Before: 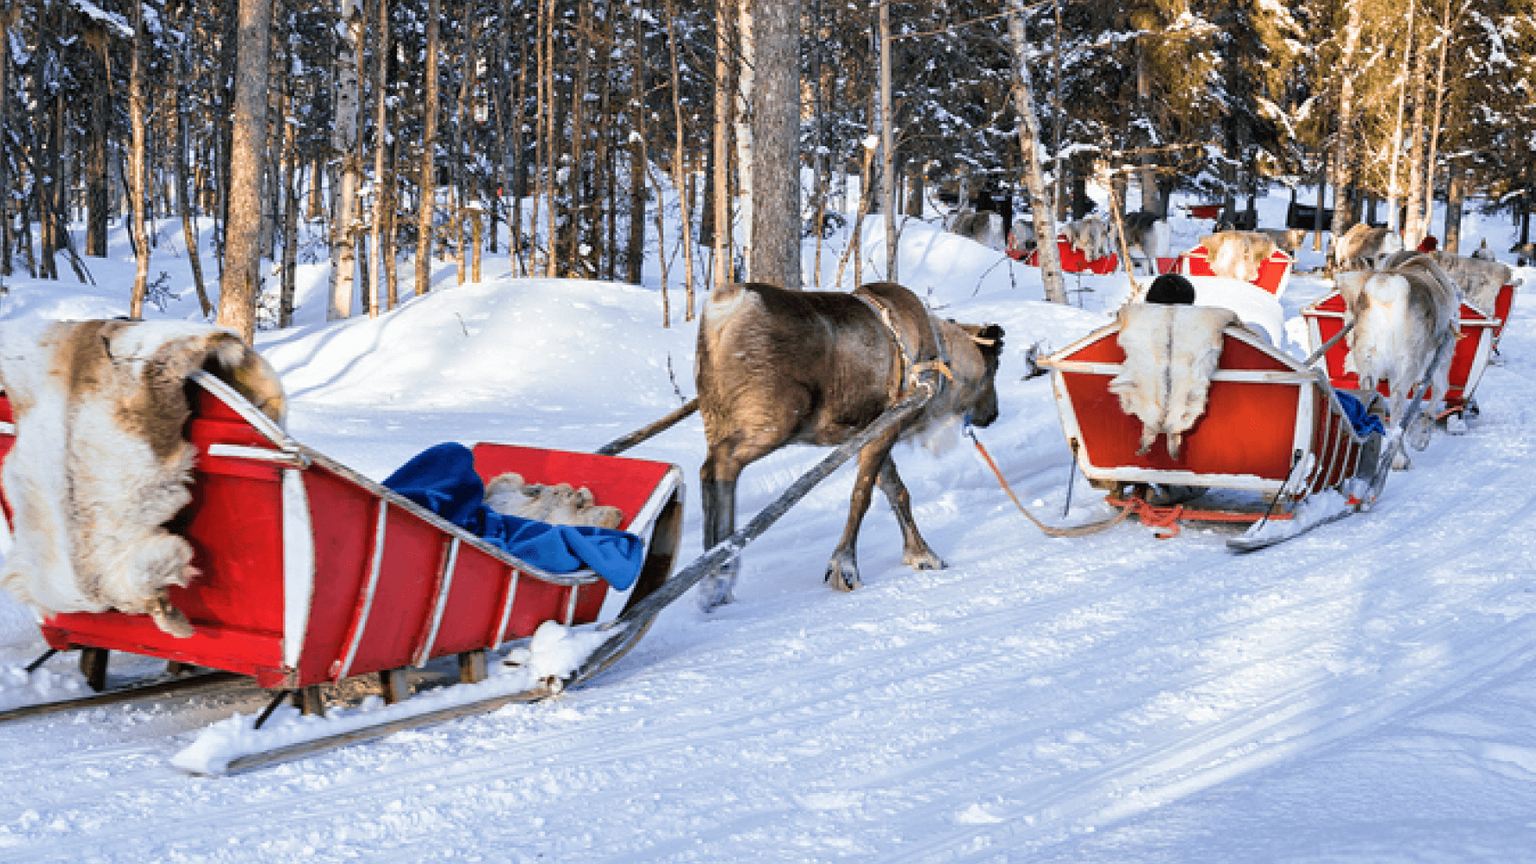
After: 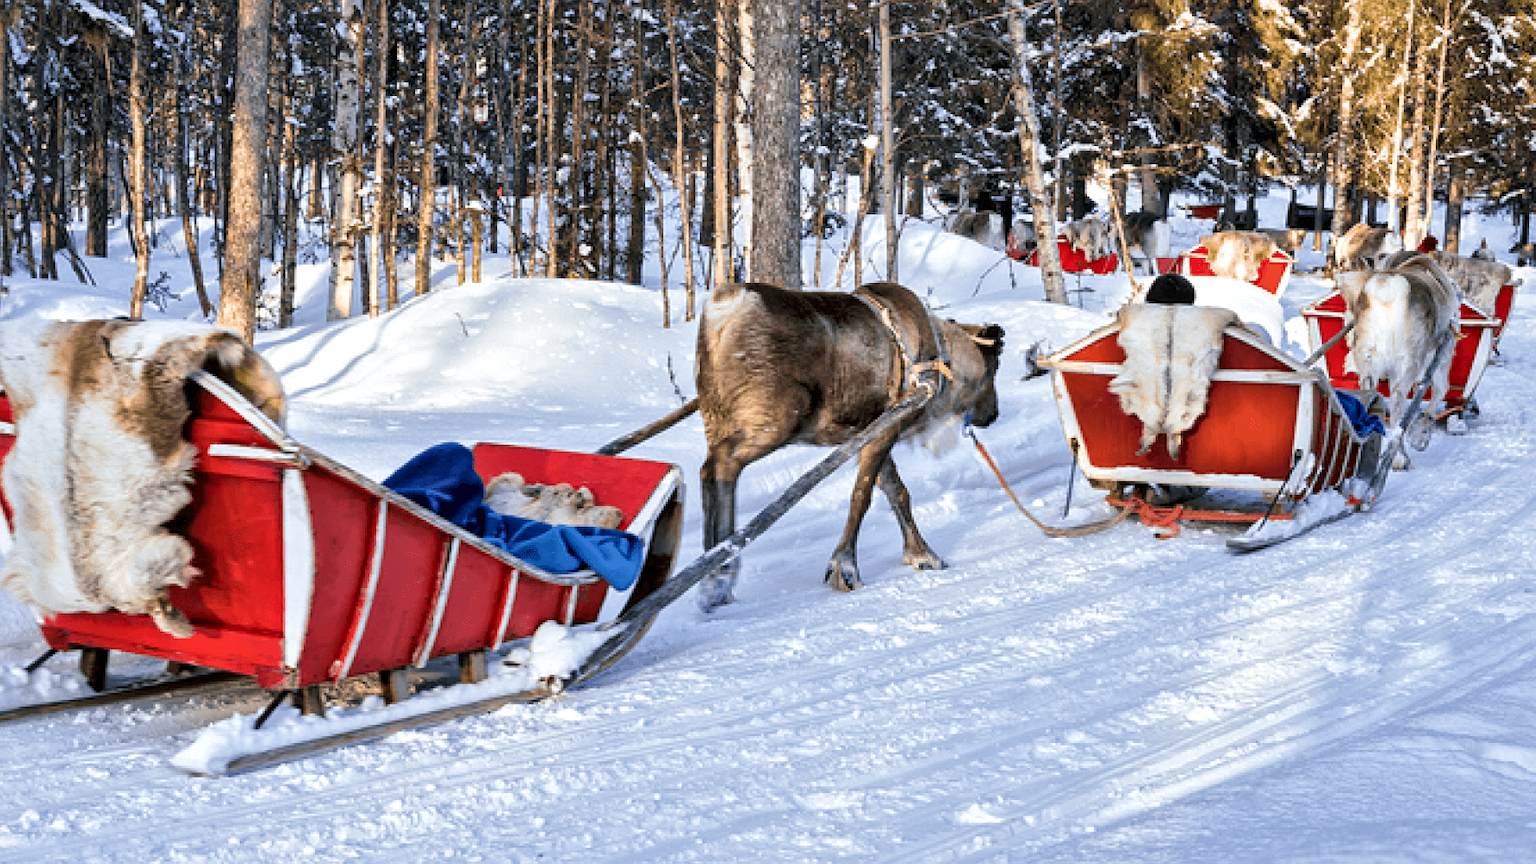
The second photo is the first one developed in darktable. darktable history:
local contrast: mode bilateral grid, contrast 20, coarseness 20, detail 150%, midtone range 0.2
